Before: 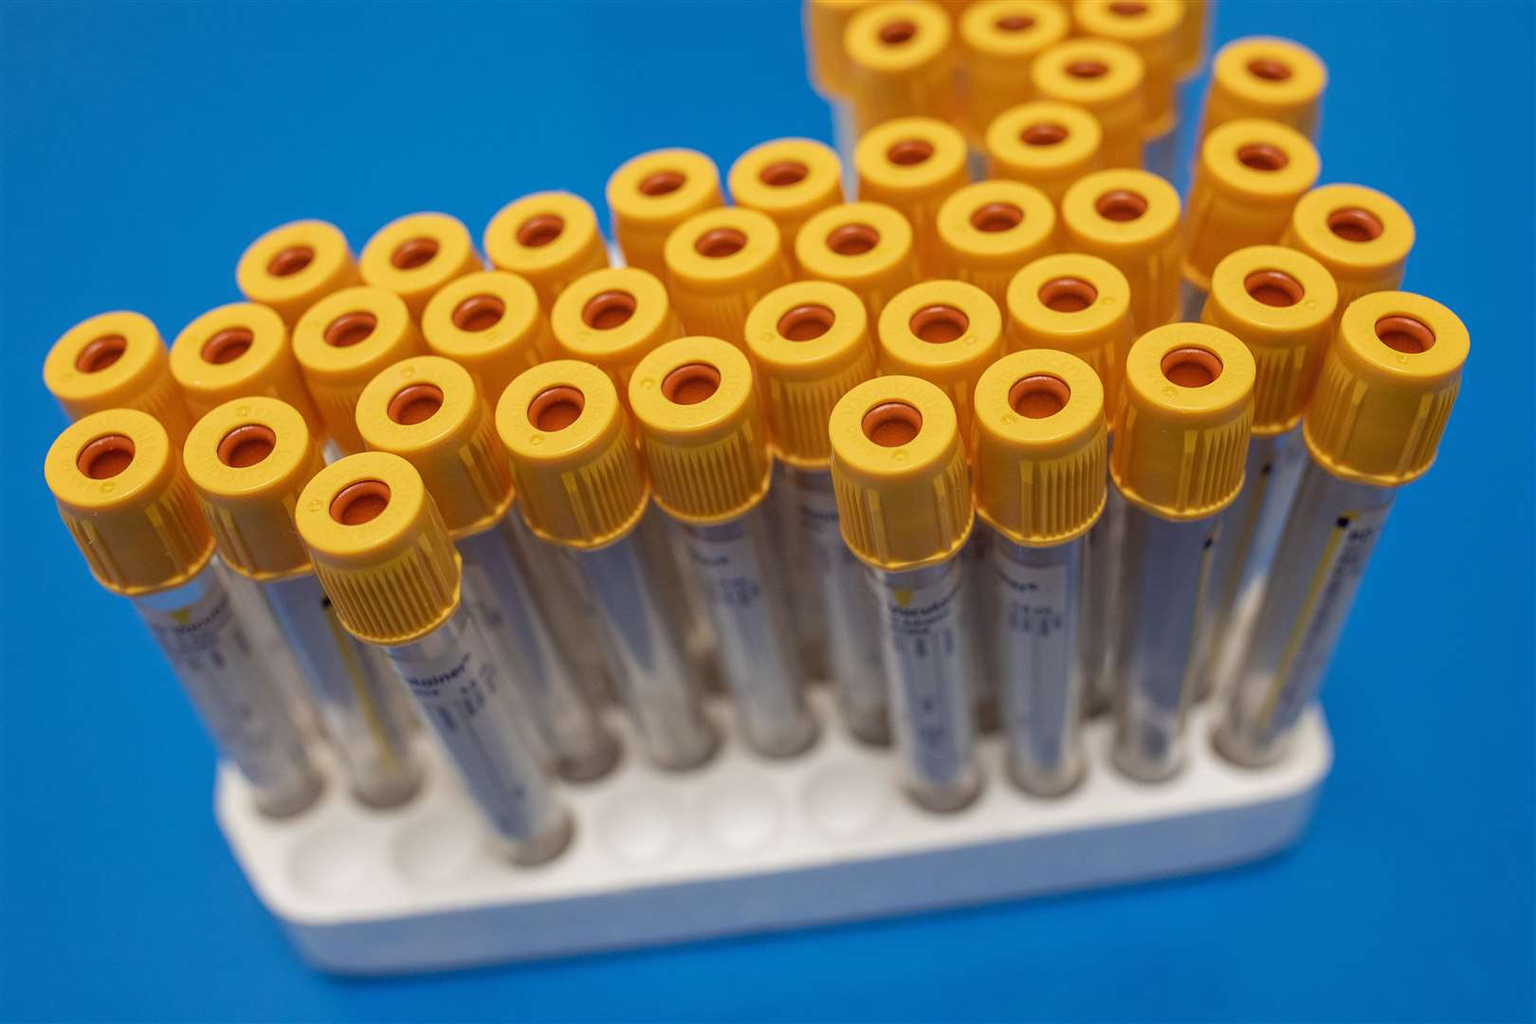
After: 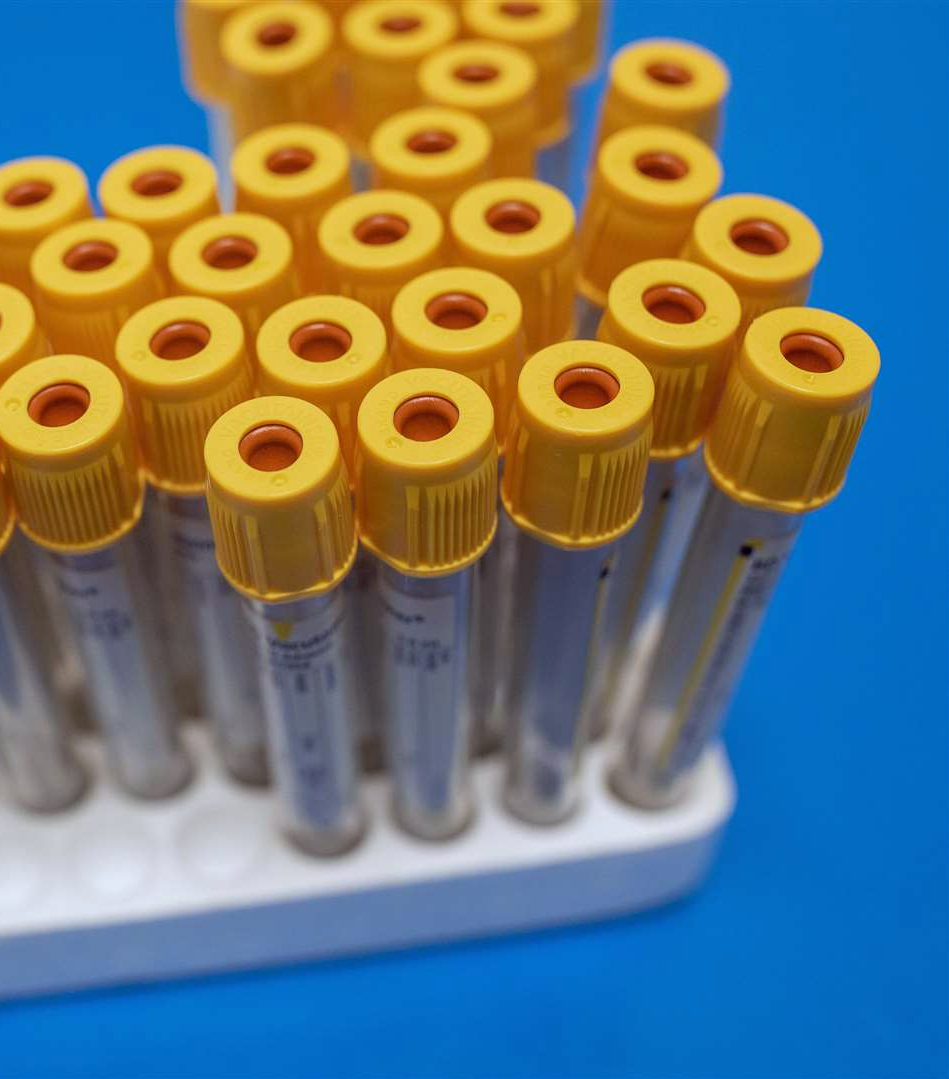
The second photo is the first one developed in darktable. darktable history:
crop: left 41.402%
white balance: red 0.954, blue 1.079
